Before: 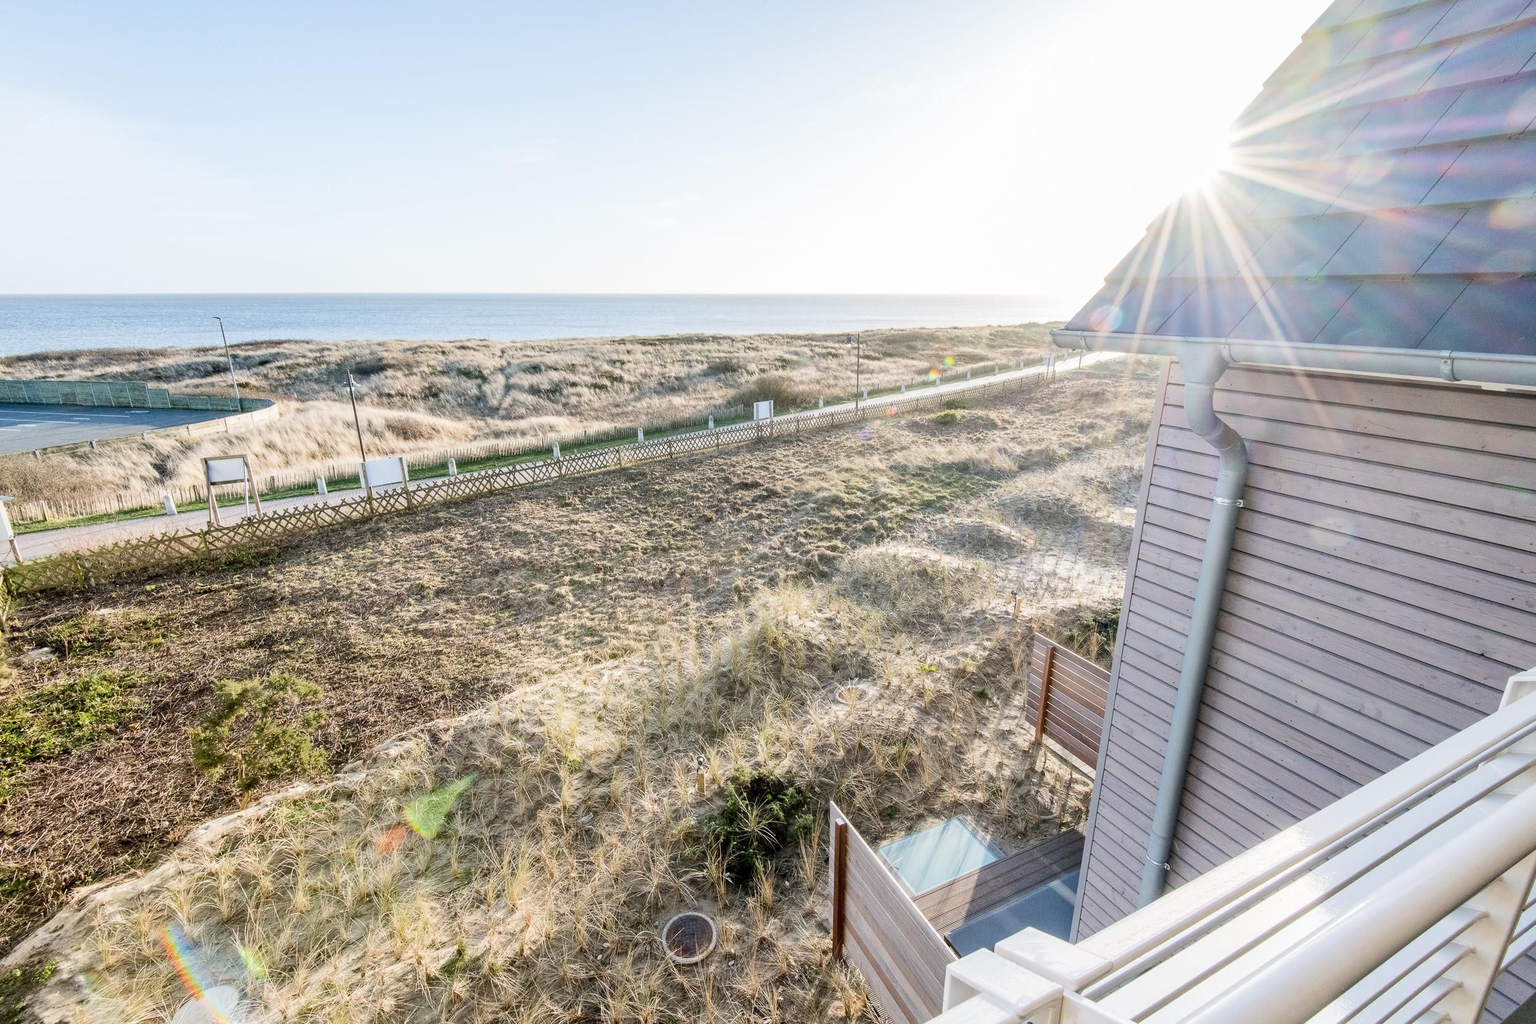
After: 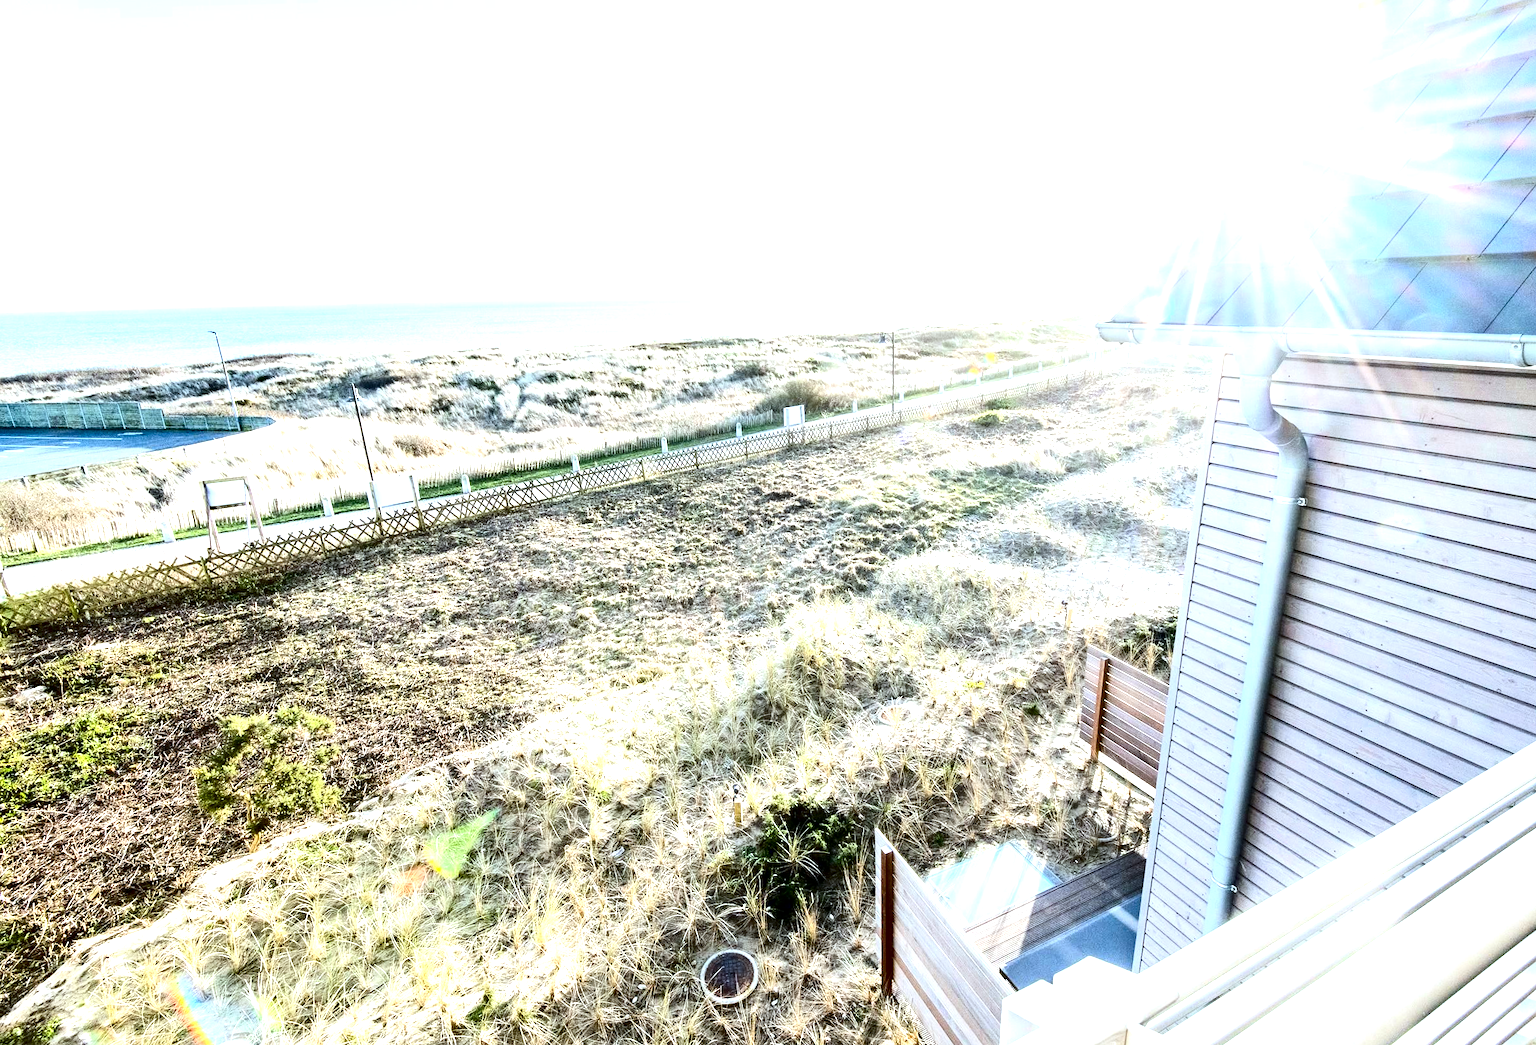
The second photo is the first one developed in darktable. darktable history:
local contrast: mode bilateral grid, contrast 20, coarseness 50, detail 102%, midtone range 0.2
white balance: red 0.925, blue 1.046
contrast brightness saturation: contrast 0.24, brightness -0.24, saturation 0.14
tone equalizer: on, module defaults
exposure: black level correction 0, exposure 1.2 EV, compensate highlight preservation false
crop: right 4.126%, bottom 0.031%
rotate and perspective: rotation -1.42°, crop left 0.016, crop right 0.984, crop top 0.035, crop bottom 0.965
